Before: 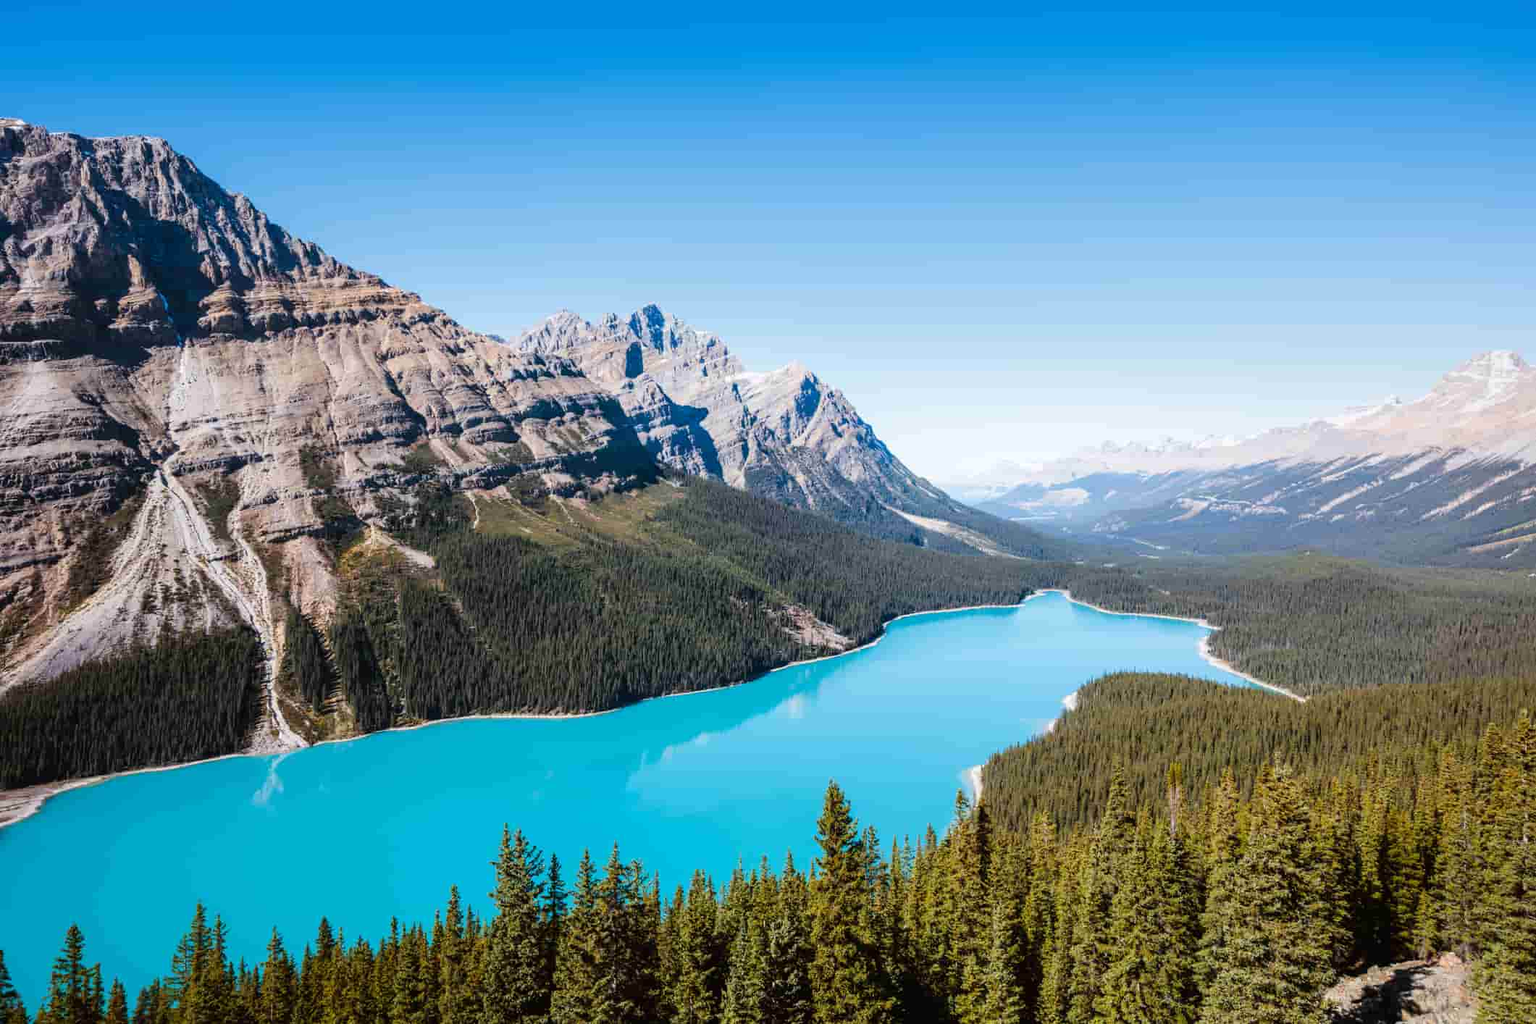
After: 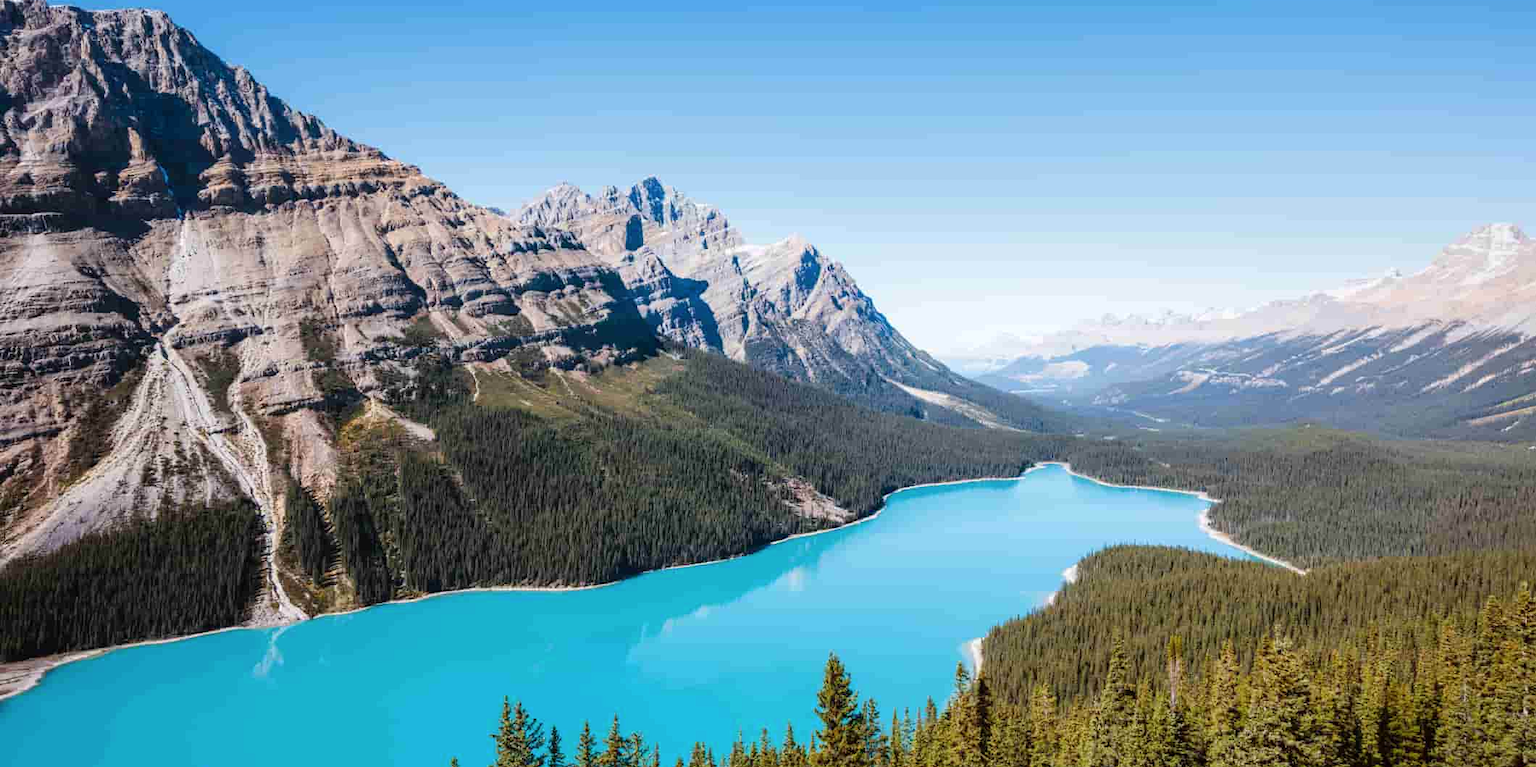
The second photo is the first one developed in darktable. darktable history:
crop and rotate: top 12.5%, bottom 12.5%
color calibration: illuminant same as pipeline (D50), adaptation none (bypass), gamut compression 1.72
